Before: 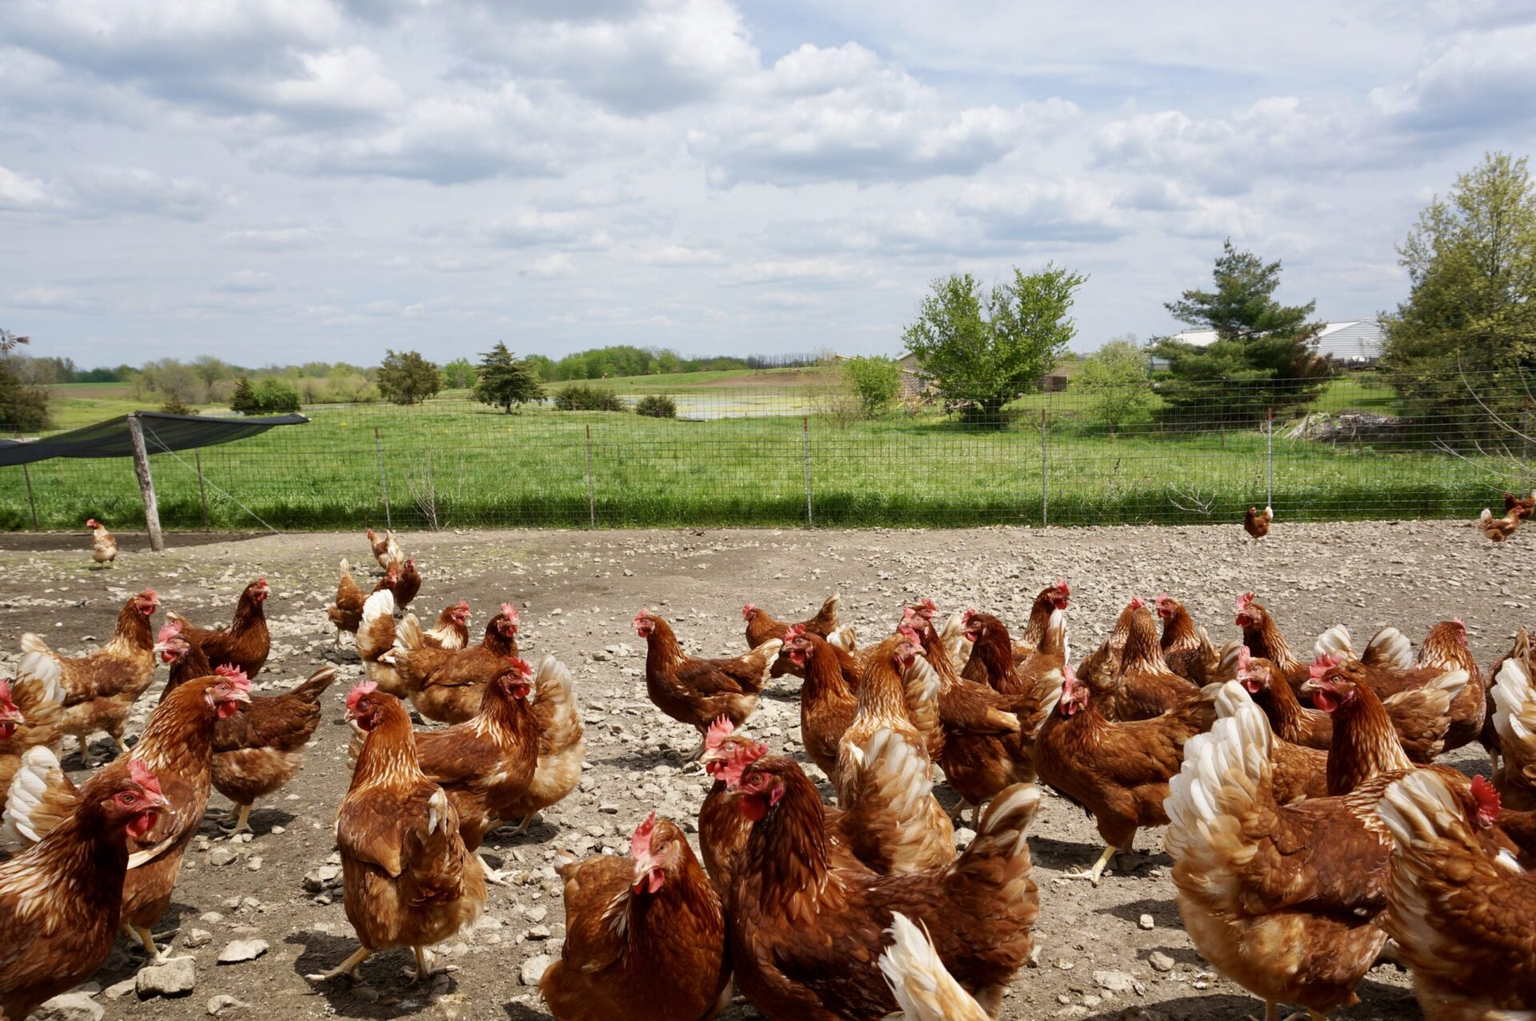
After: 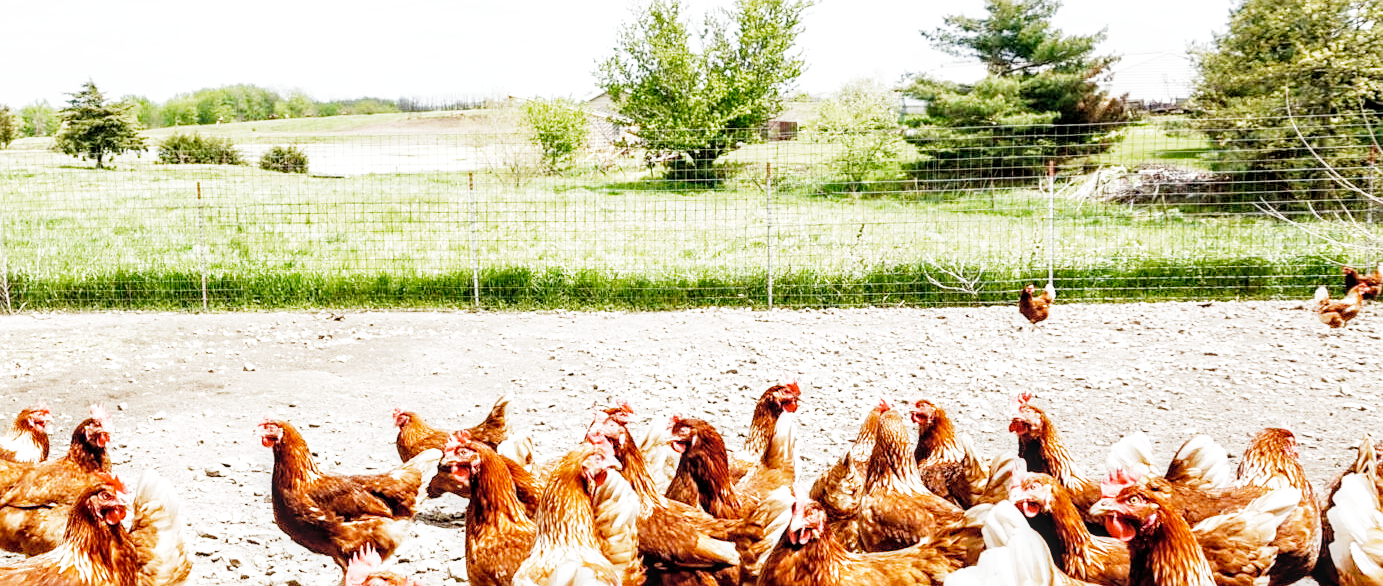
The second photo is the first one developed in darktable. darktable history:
sharpen: radius 1.817, amount 0.408, threshold 1.377
filmic rgb: black relative exposure -7.5 EV, white relative exposure 4.99 EV, hardness 3.32, contrast 1.296, preserve chrominance no, color science v4 (2020), contrast in shadows soft
crop and rotate: left 27.926%, top 27.369%, bottom 26.699%
local contrast: detail 130%
exposure: black level correction 0, exposure 2.097 EV, compensate exposure bias true, compensate highlight preservation false
levels: levels [0, 0.51, 1]
contrast brightness saturation: contrast 0.049, brightness 0.058, saturation 0.014
color correction: highlights b* -0.006, saturation 0.793
